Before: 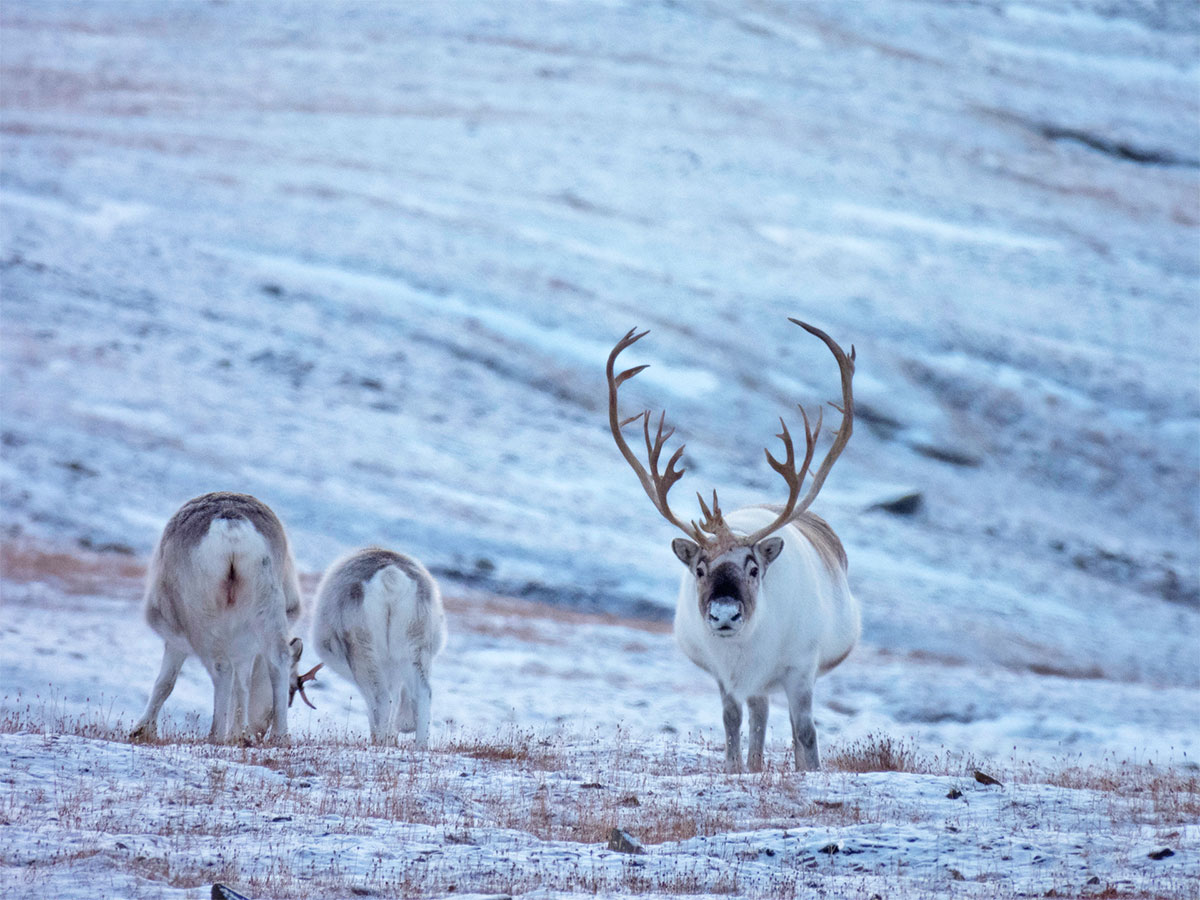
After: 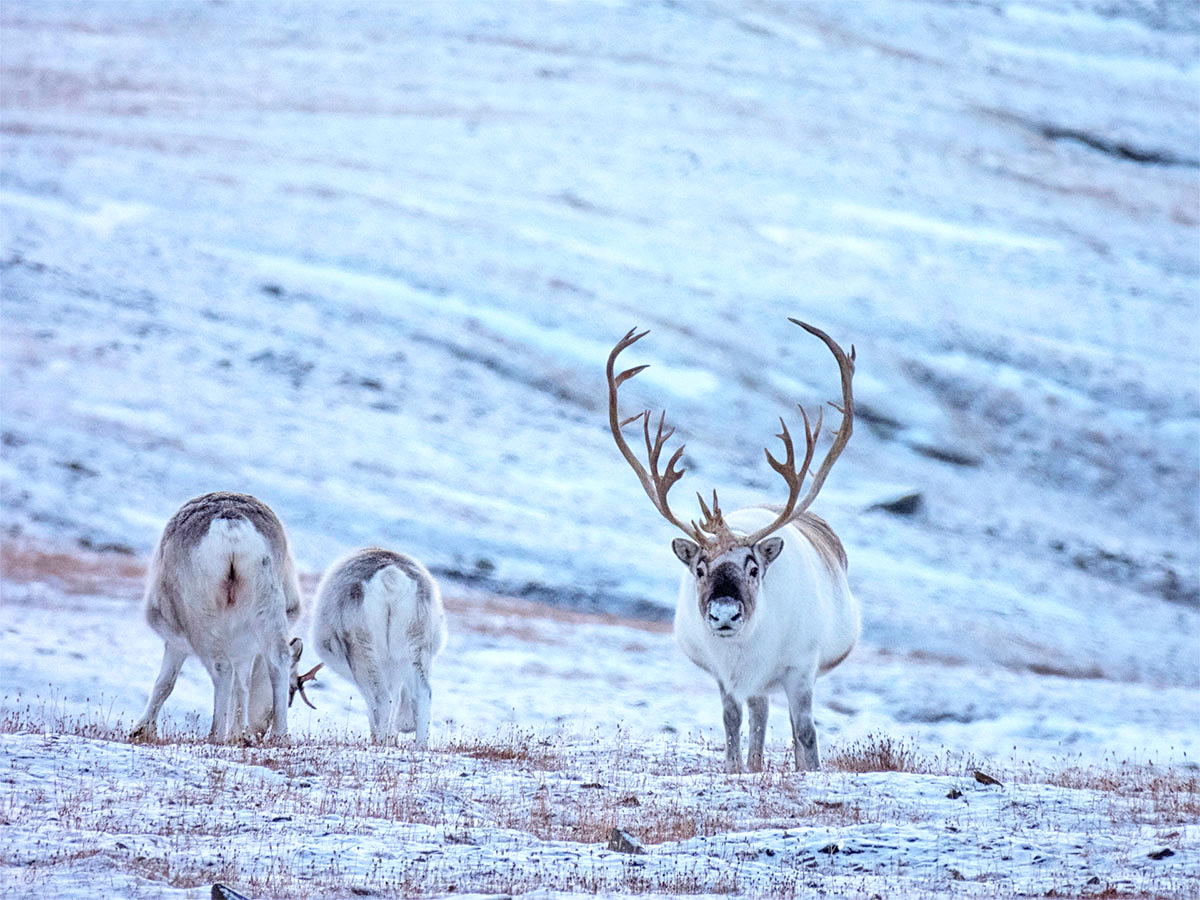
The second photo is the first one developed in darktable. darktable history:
velvia: strength 10%
local contrast: detail 130%
contrast brightness saturation: contrast 0.14, brightness 0.21
sharpen: on, module defaults
